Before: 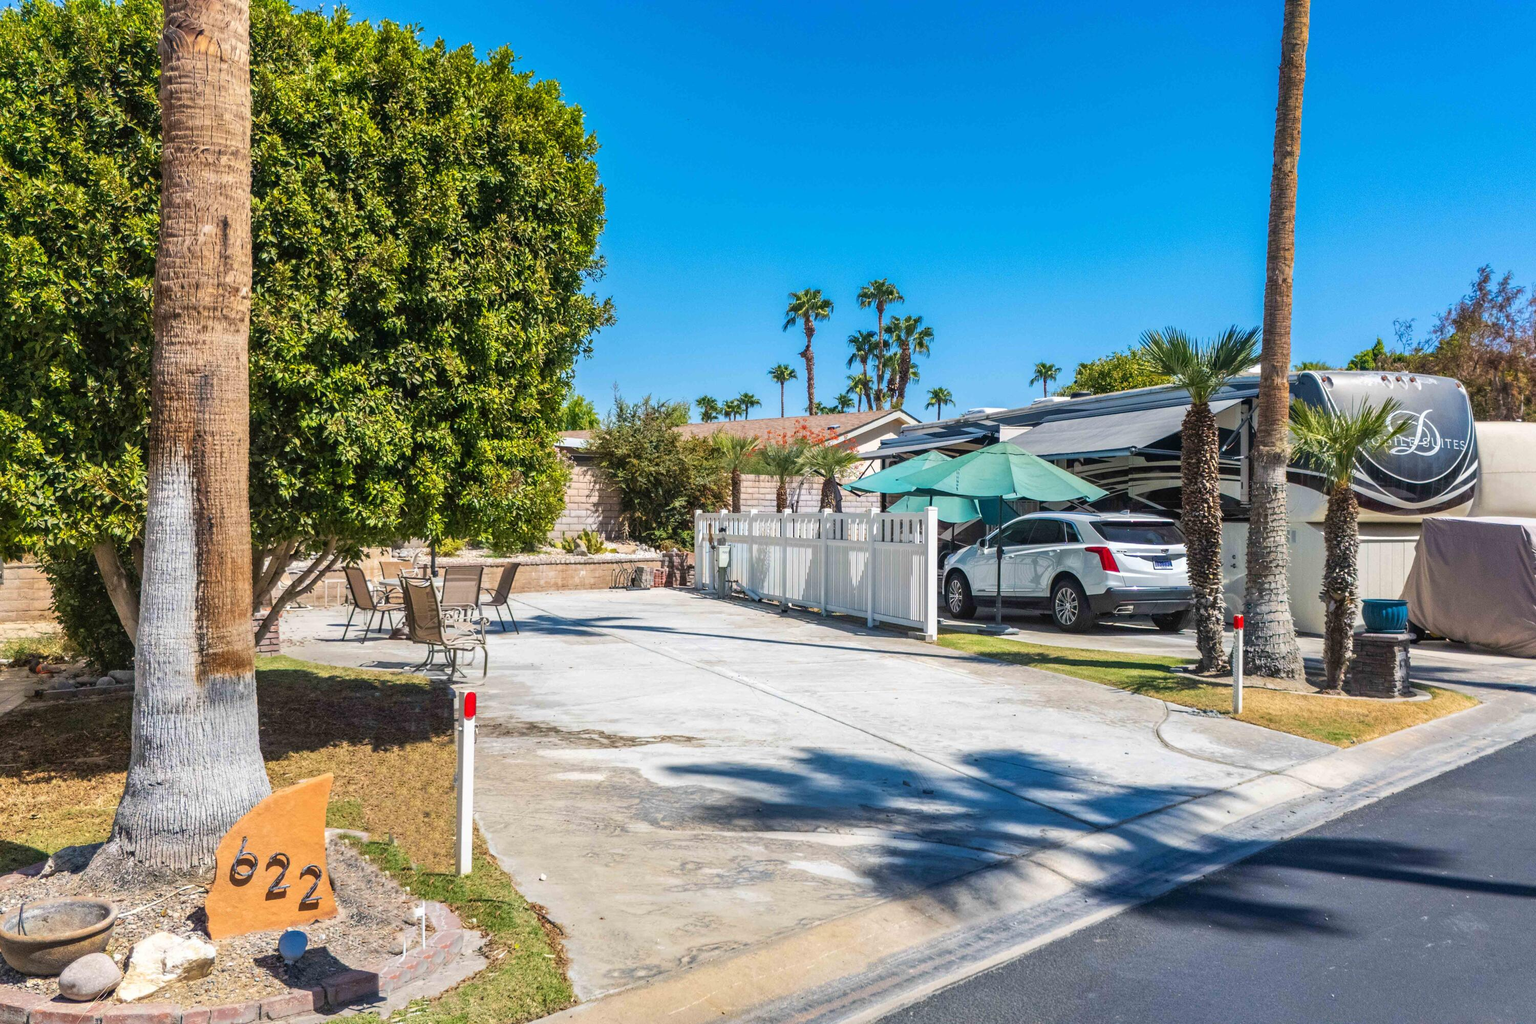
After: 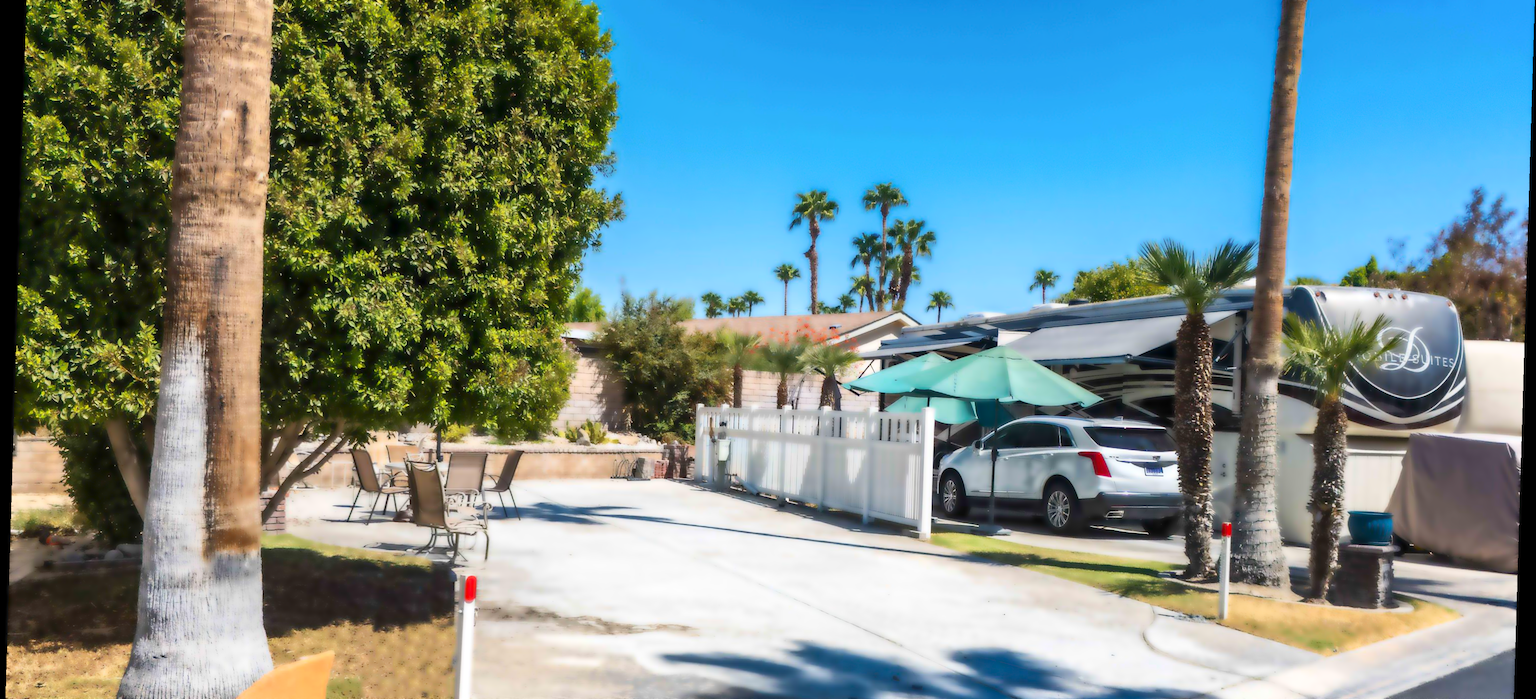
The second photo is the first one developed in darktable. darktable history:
contrast brightness saturation: contrast 0.14
tone equalizer: on, module defaults
local contrast: highlights 100%, shadows 100%, detail 120%, midtone range 0.2
rotate and perspective: rotation 1.72°, automatic cropping off
crop: top 11.166%, bottom 22.168%
lowpass: radius 4, soften with bilateral filter, unbound 0
shadows and highlights: shadows 0, highlights 40
